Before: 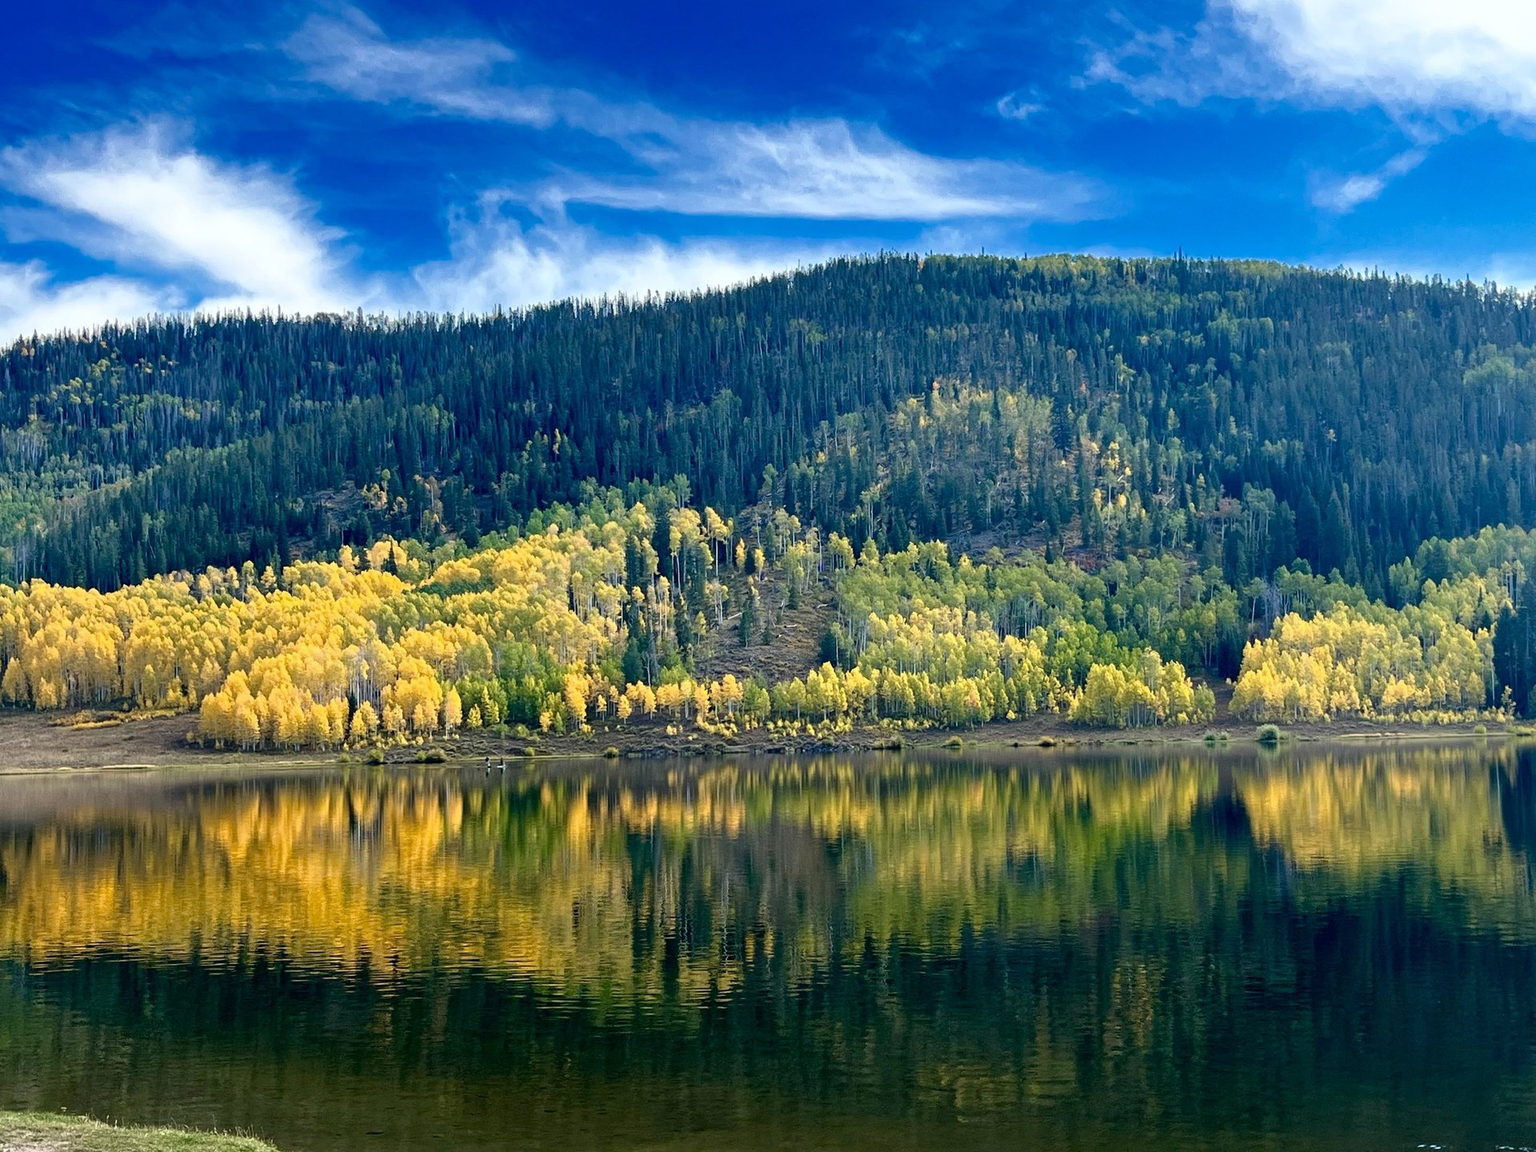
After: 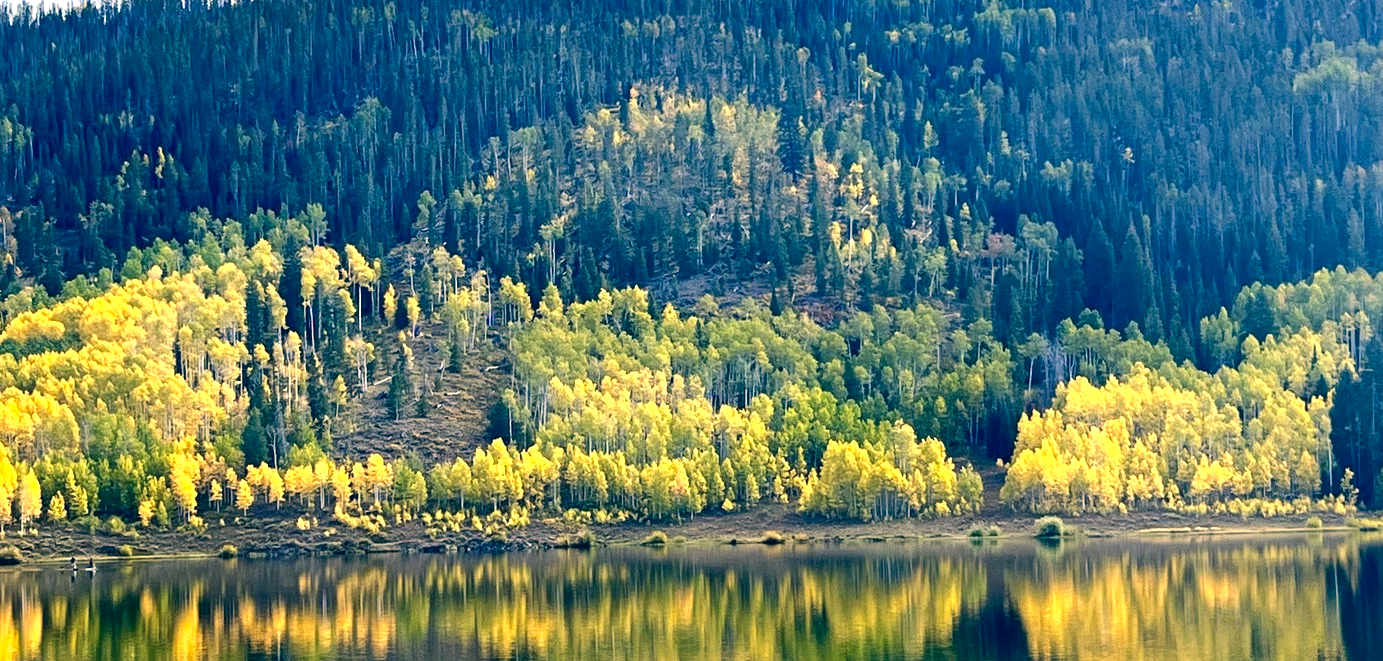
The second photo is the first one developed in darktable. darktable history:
tone equalizer: -8 EV -0.417 EV, -7 EV -0.389 EV, -6 EV -0.333 EV, -5 EV -0.222 EV, -3 EV 0.222 EV, -2 EV 0.333 EV, -1 EV 0.389 EV, +0 EV 0.417 EV, edges refinement/feathering 500, mask exposure compensation -1.57 EV, preserve details no
crop and rotate: left 27.938%, top 27.046%, bottom 27.046%
exposure: exposure 0.3 EV, compensate highlight preservation false
color correction: highlights a* 10.32, highlights b* 14.66, shadows a* -9.59, shadows b* -15.02
